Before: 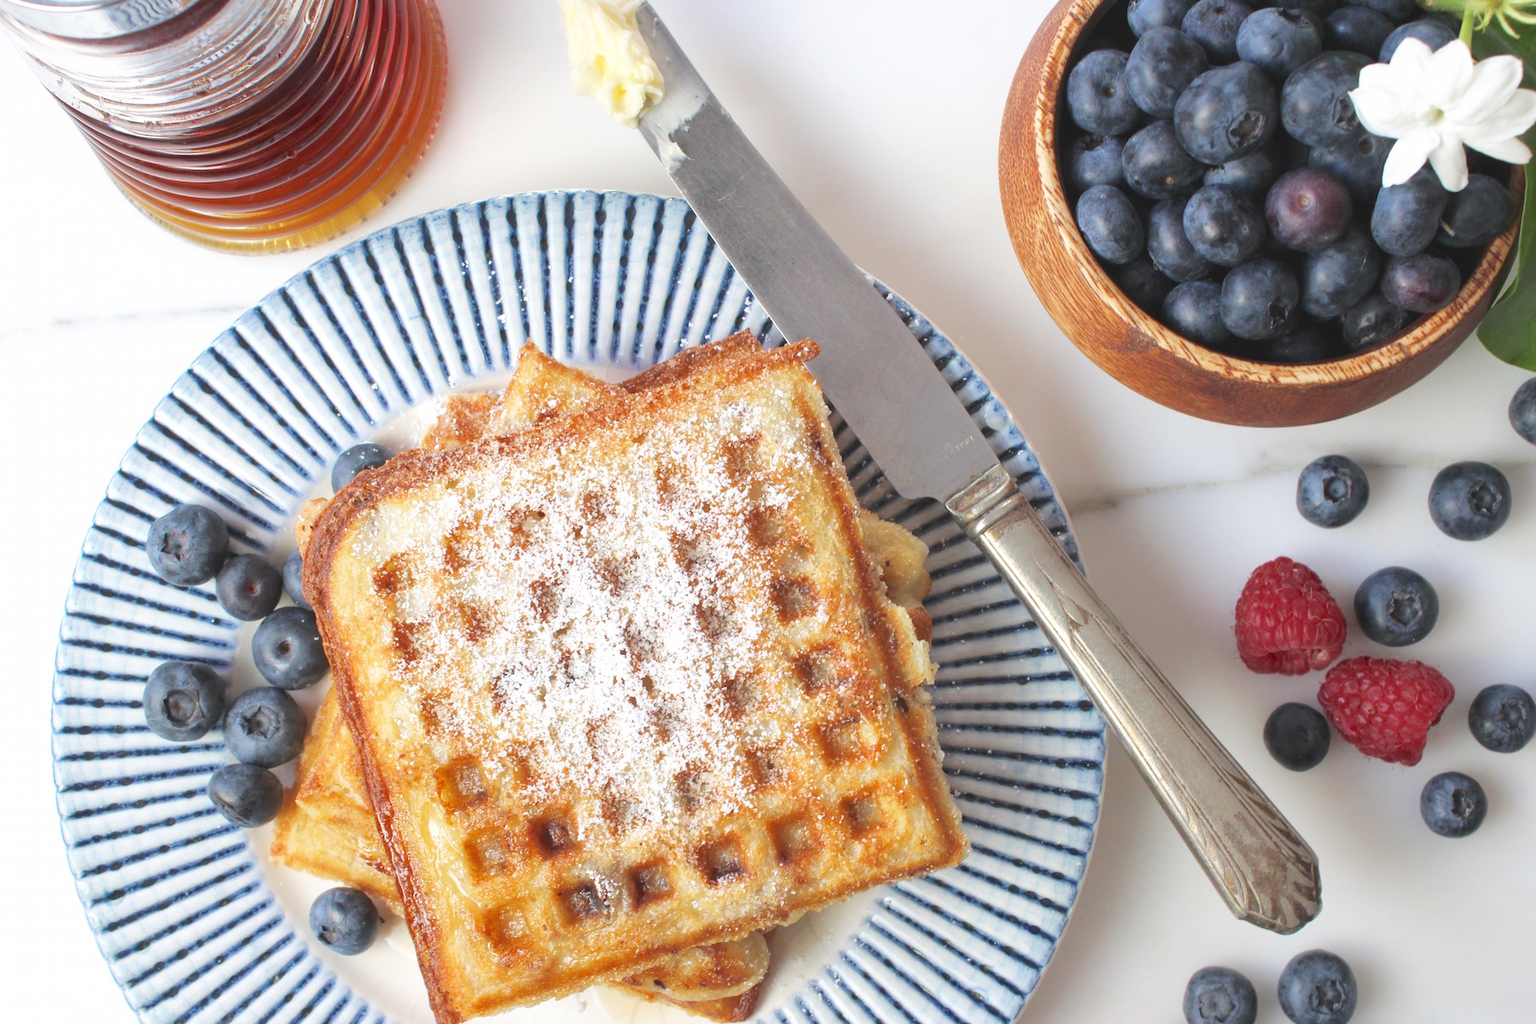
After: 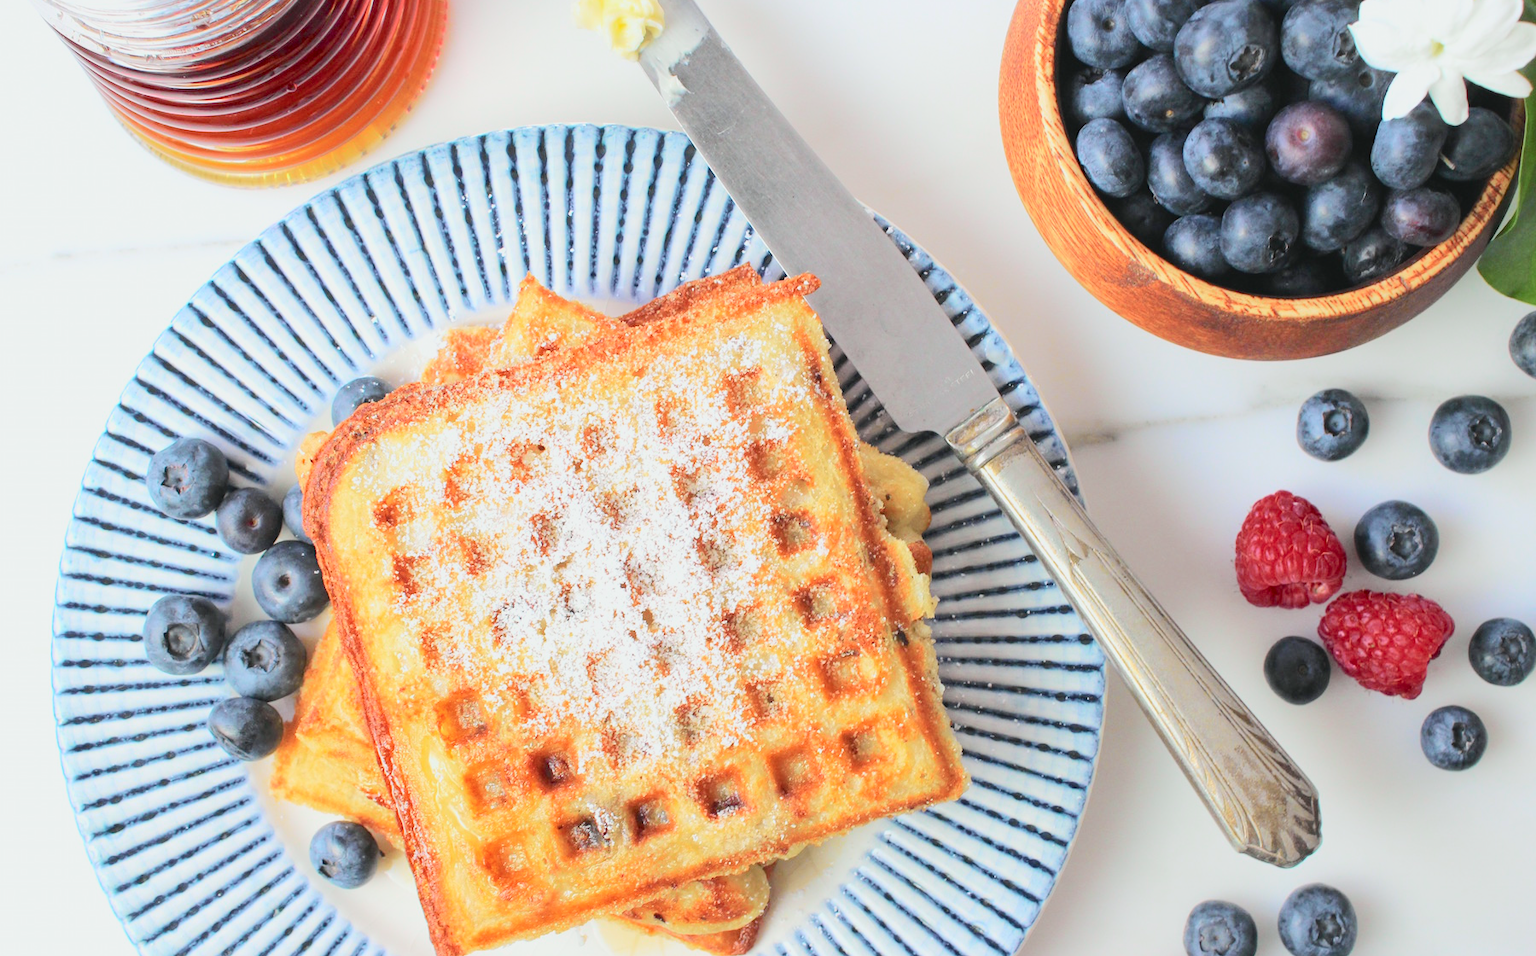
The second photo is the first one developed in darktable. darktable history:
tone curve: curves: ch0 [(0, 0.022) (0.114, 0.083) (0.281, 0.315) (0.447, 0.557) (0.588, 0.711) (0.786, 0.839) (0.999, 0.949)]; ch1 [(0, 0) (0.389, 0.352) (0.458, 0.433) (0.486, 0.474) (0.509, 0.505) (0.535, 0.53) (0.555, 0.557) (0.586, 0.622) (0.677, 0.724) (1, 1)]; ch2 [(0, 0) (0.369, 0.388) (0.449, 0.431) (0.501, 0.5) (0.528, 0.52) (0.561, 0.59) (0.697, 0.721) (1, 1)], color space Lab, independent channels, preserve colors none
crop and rotate: top 6.561%
